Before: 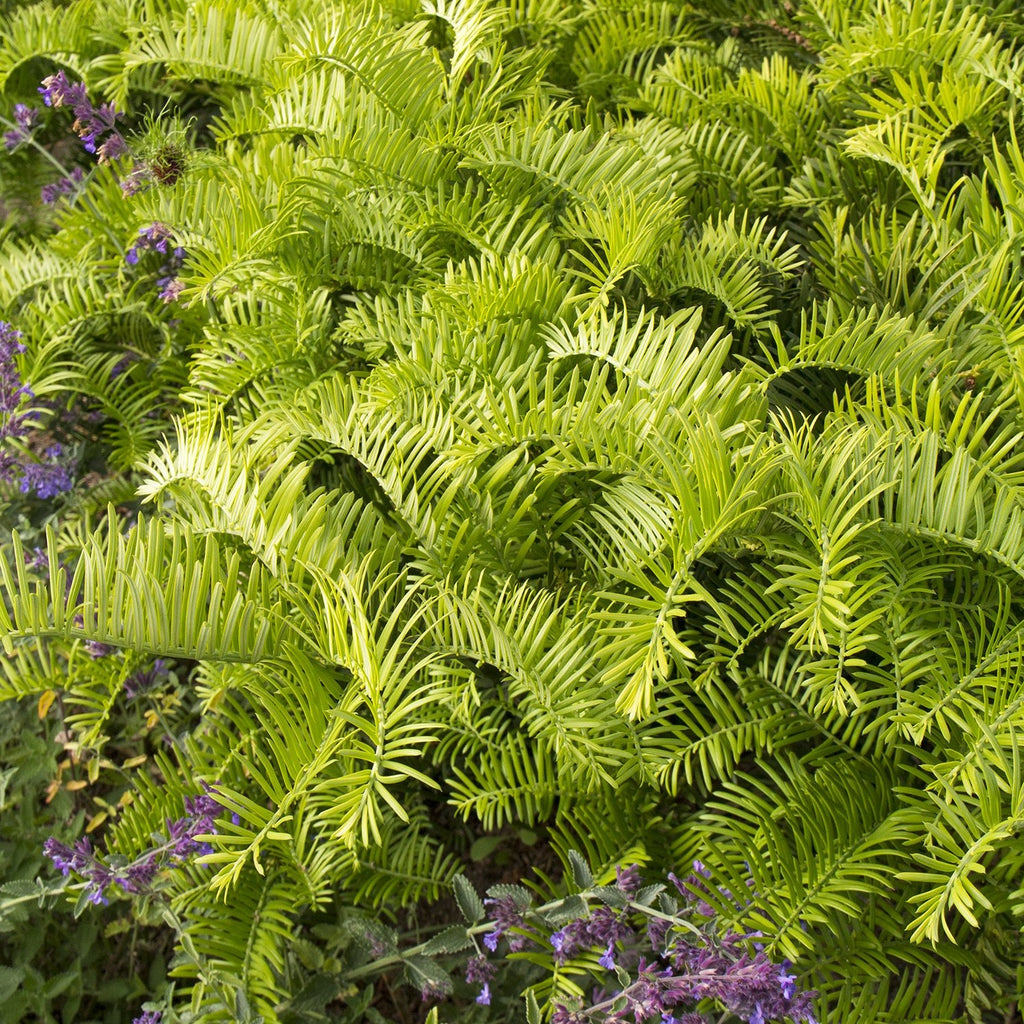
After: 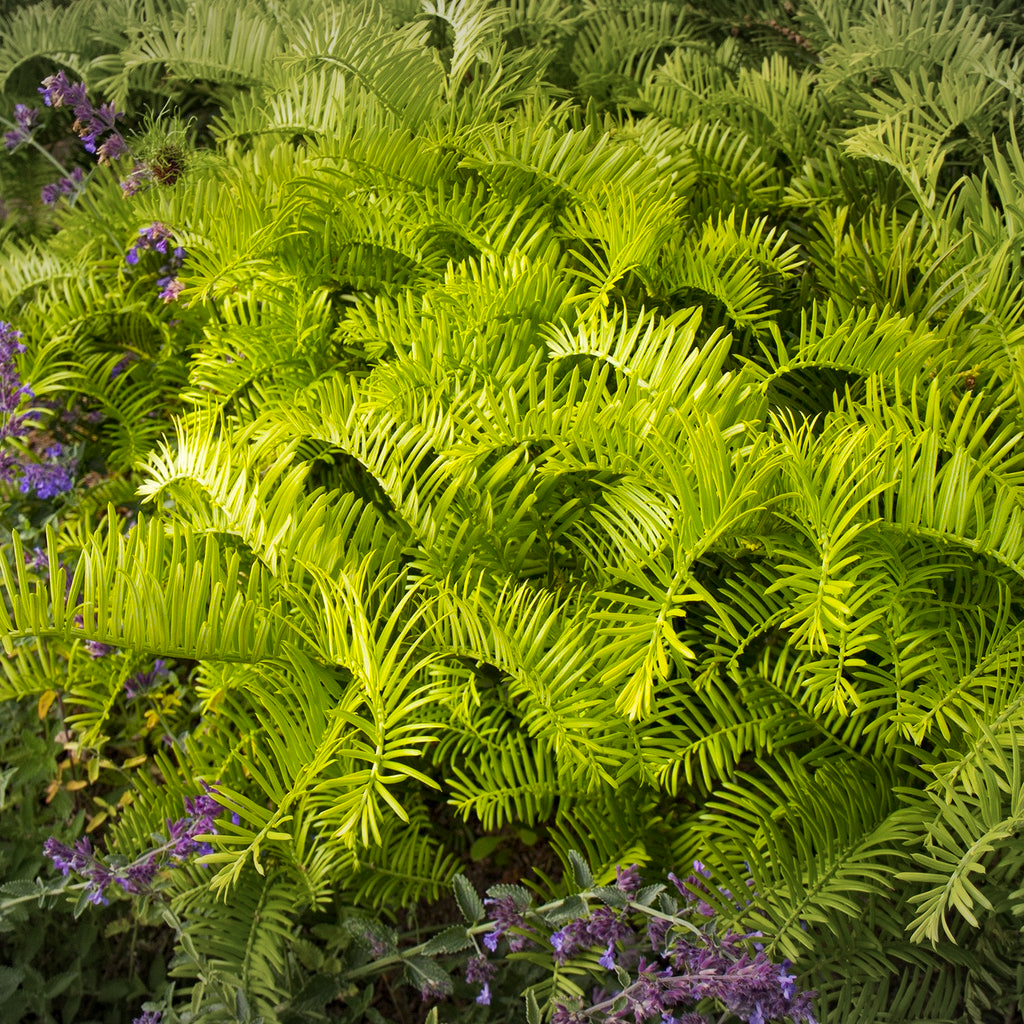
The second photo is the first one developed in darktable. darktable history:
vignetting: fall-off radius 100%, width/height ratio 1.337
color balance rgb: linear chroma grading › global chroma 15%, perceptual saturation grading › global saturation 30%
haze removal: compatibility mode true, adaptive false
